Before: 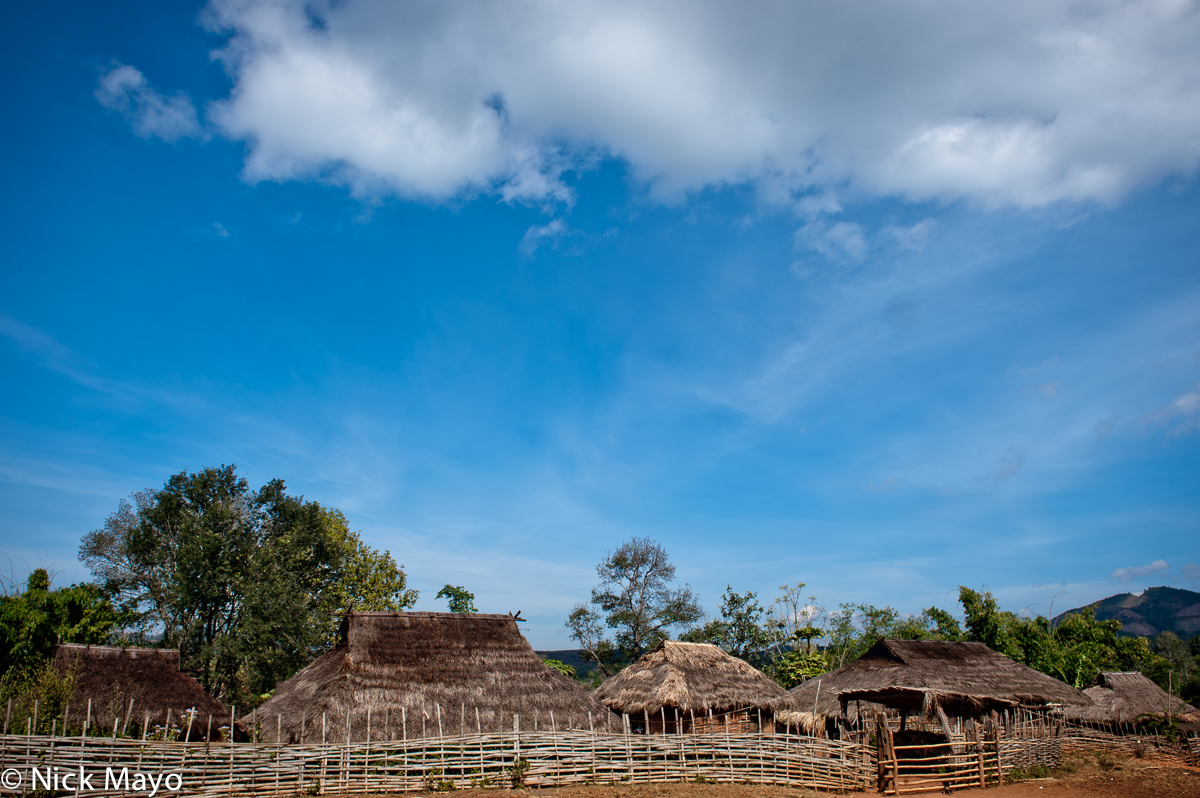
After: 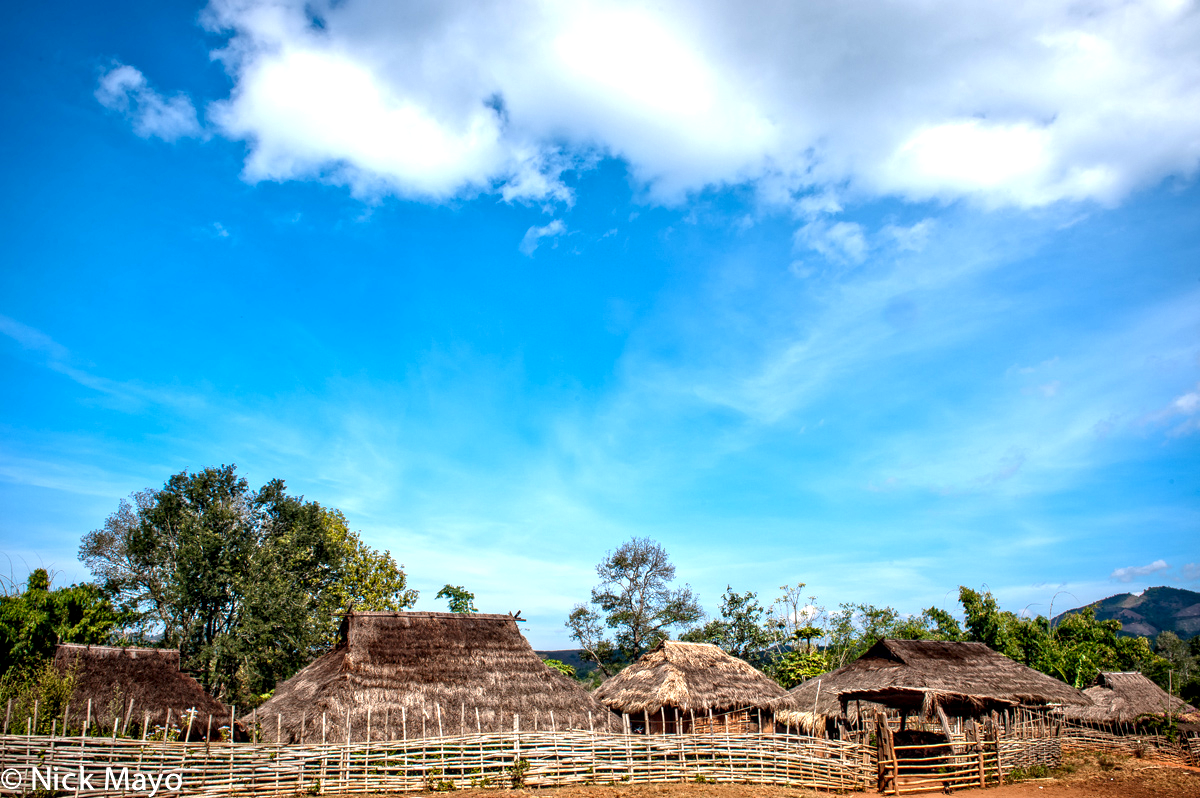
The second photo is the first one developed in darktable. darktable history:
color correction: highlights a* 0.925, highlights b* 2.75, saturation 1.06
exposure: black level correction 0.001, exposure 0.966 EV, compensate highlight preservation false
local contrast: detail 130%
